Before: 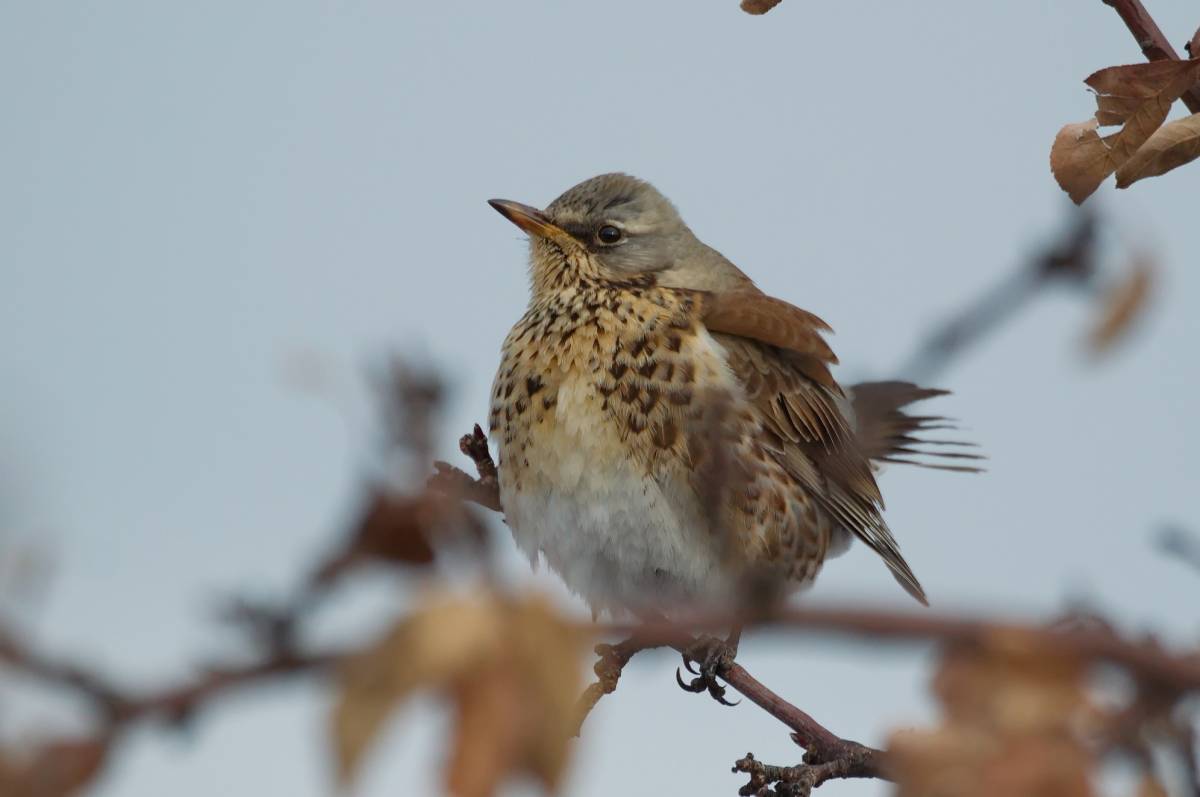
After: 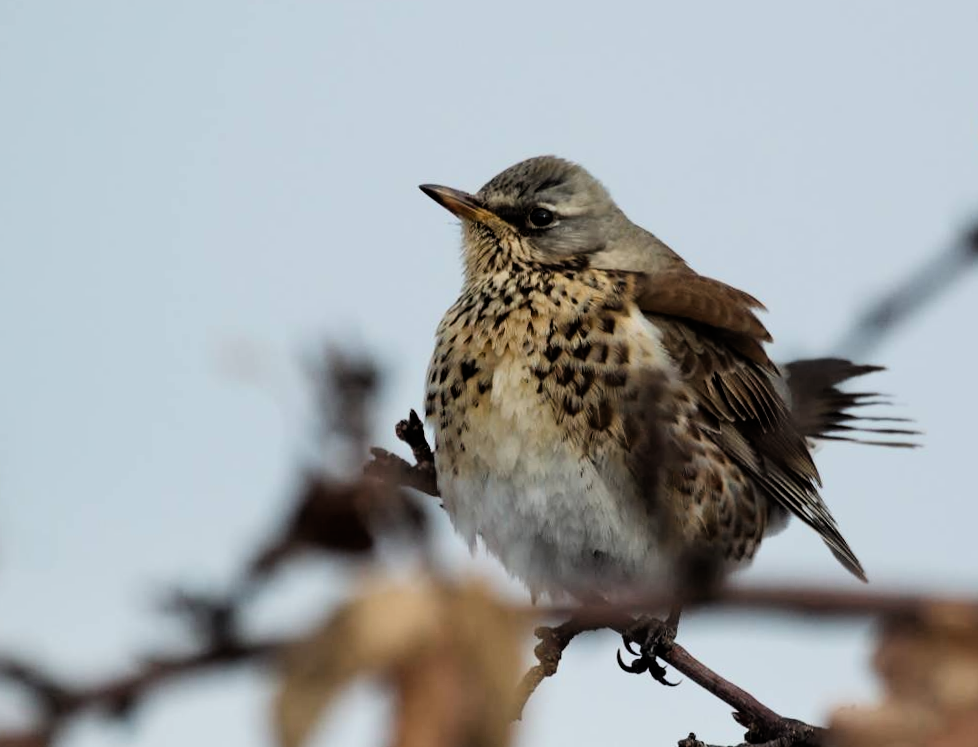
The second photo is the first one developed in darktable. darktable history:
filmic rgb: black relative exposure -5.35 EV, white relative exposure 2.85 EV, threshold 2.94 EV, dynamic range scaling -37.94%, hardness 4, contrast 1.593, highlights saturation mix -0.573%, color science v6 (2022), enable highlight reconstruction true
crop and rotate: angle 1.14°, left 4.115%, top 0.799%, right 11.87%, bottom 2.641%
